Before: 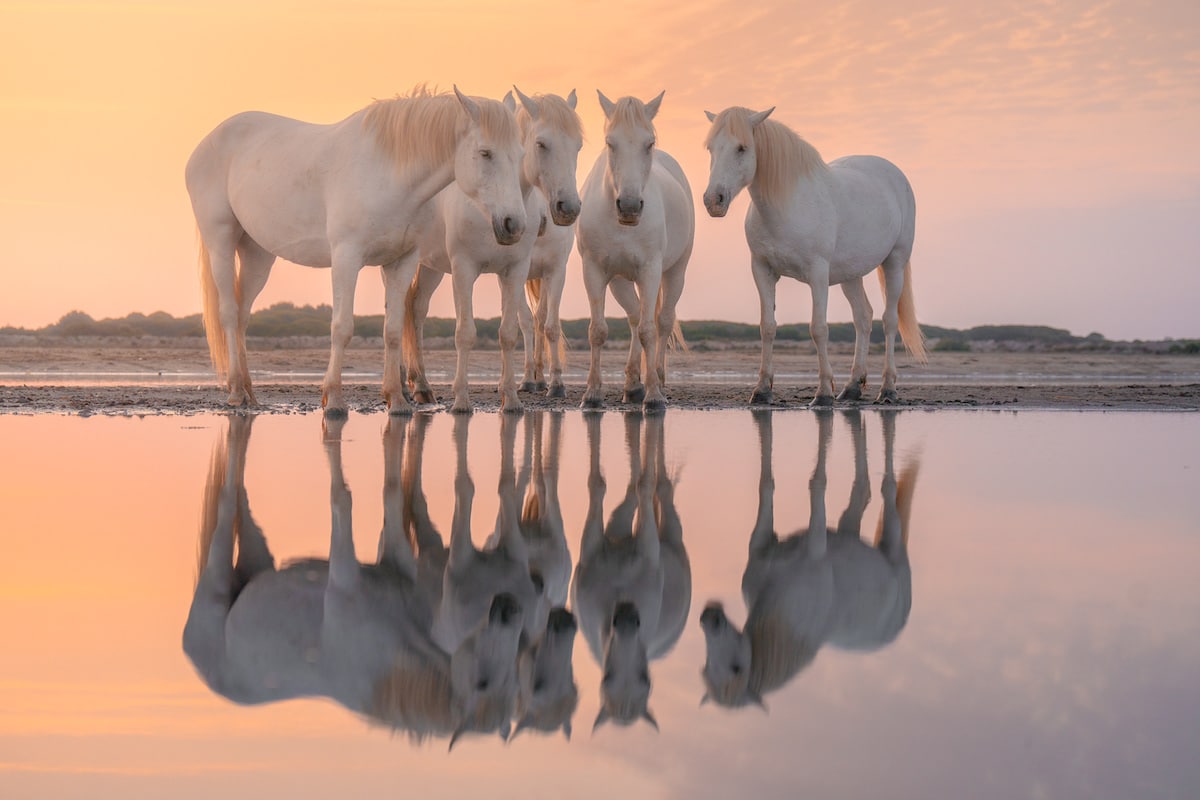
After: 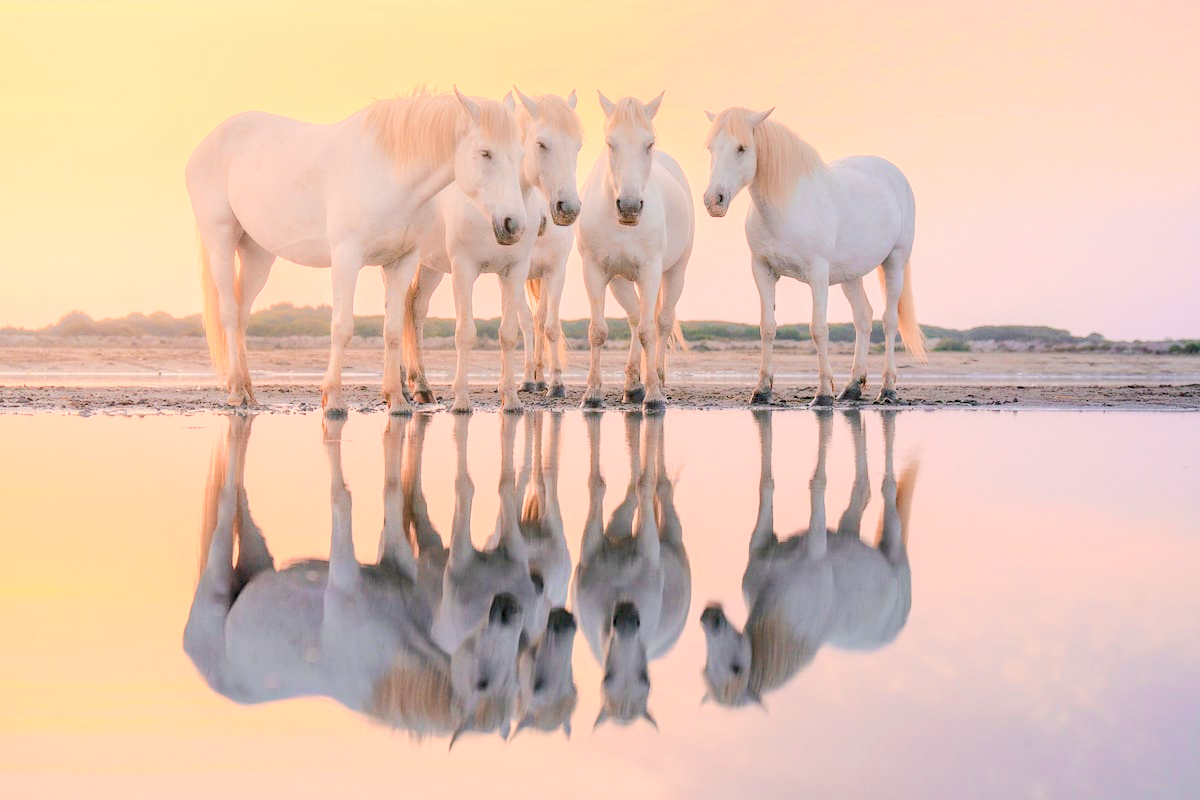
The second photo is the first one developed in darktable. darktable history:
tone curve: curves: ch0 [(0, 0) (0.003, 0.039) (0.011, 0.042) (0.025, 0.048) (0.044, 0.058) (0.069, 0.071) (0.1, 0.089) (0.136, 0.114) (0.177, 0.146) (0.224, 0.199) (0.277, 0.27) (0.335, 0.364) (0.399, 0.47) (0.468, 0.566) (0.543, 0.643) (0.623, 0.73) (0.709, 0.8) (0.801, 0.863) (0.898, 0.925) (1, 1)], color space Lab, independent channels, preserve colors none
levels: black 0.038%, levels [0.072, 0.414, 0.976]
velvia: on, module defaults
